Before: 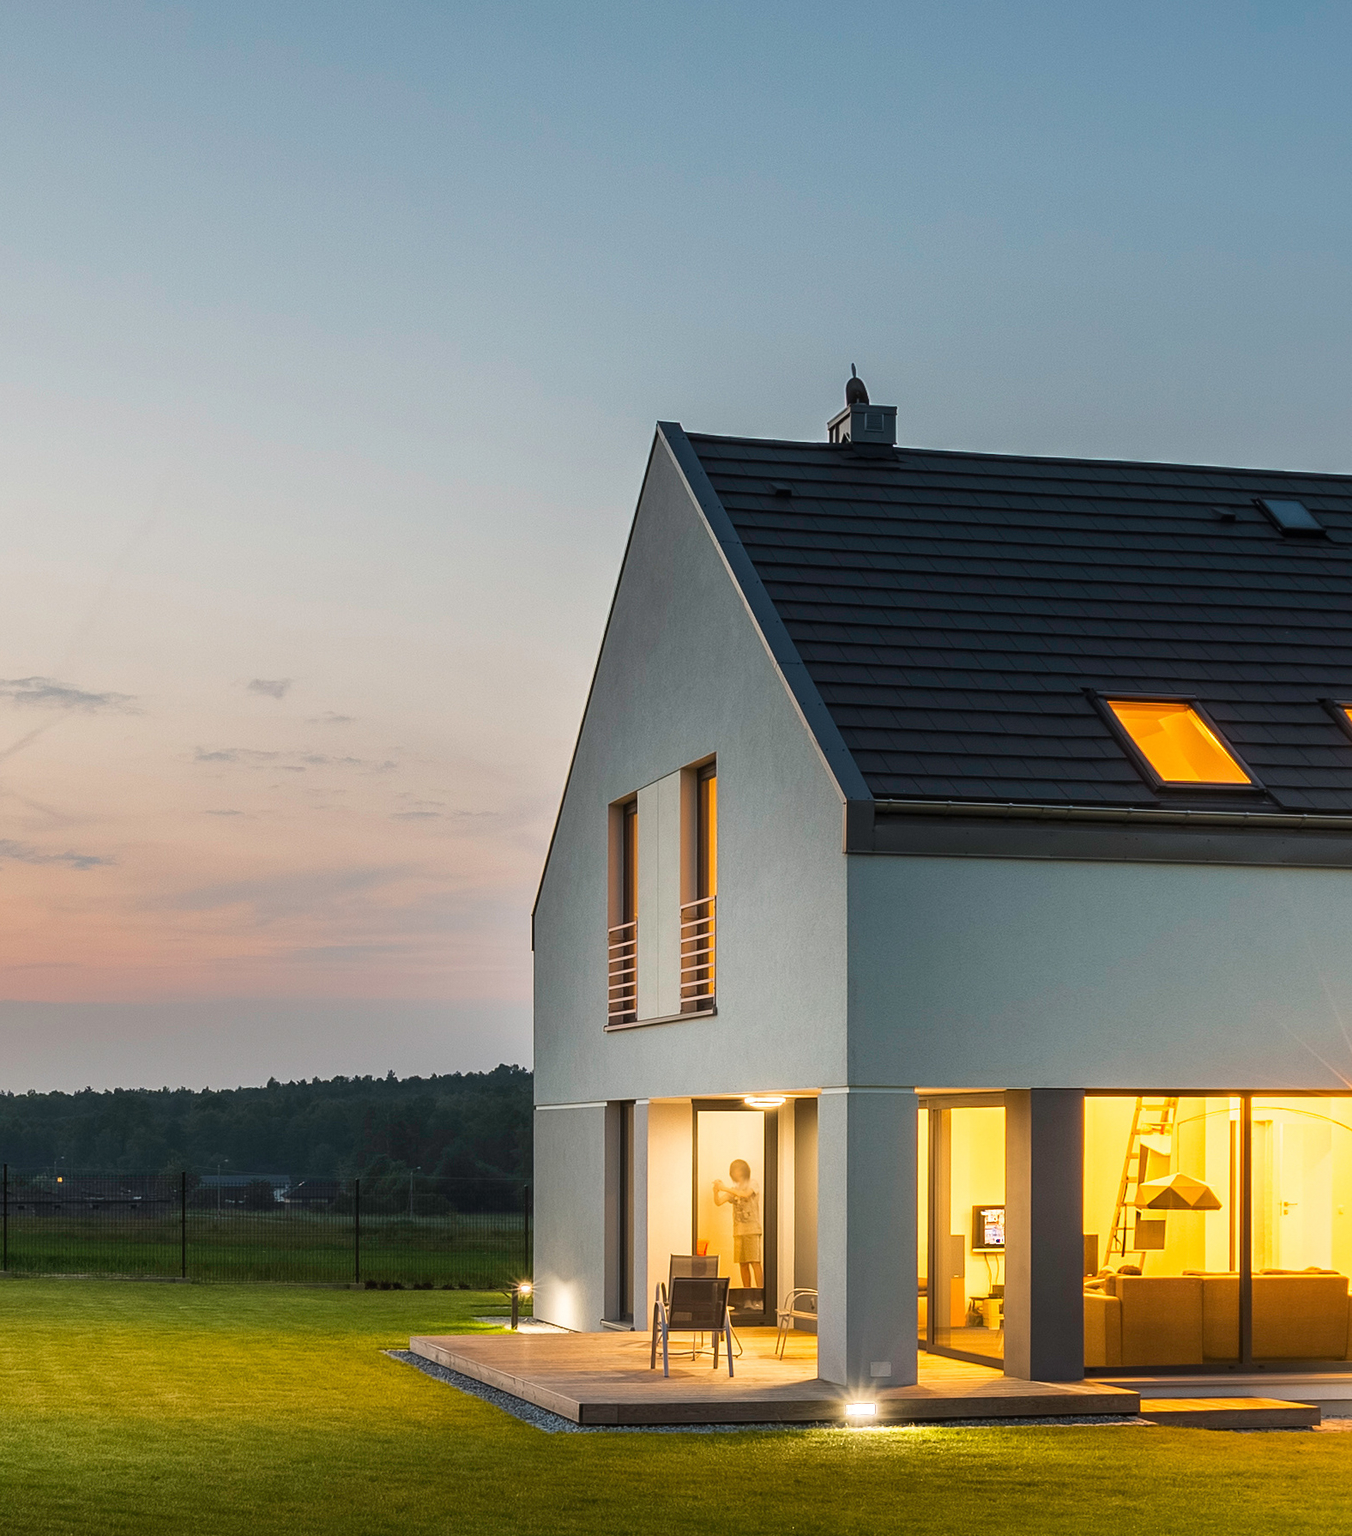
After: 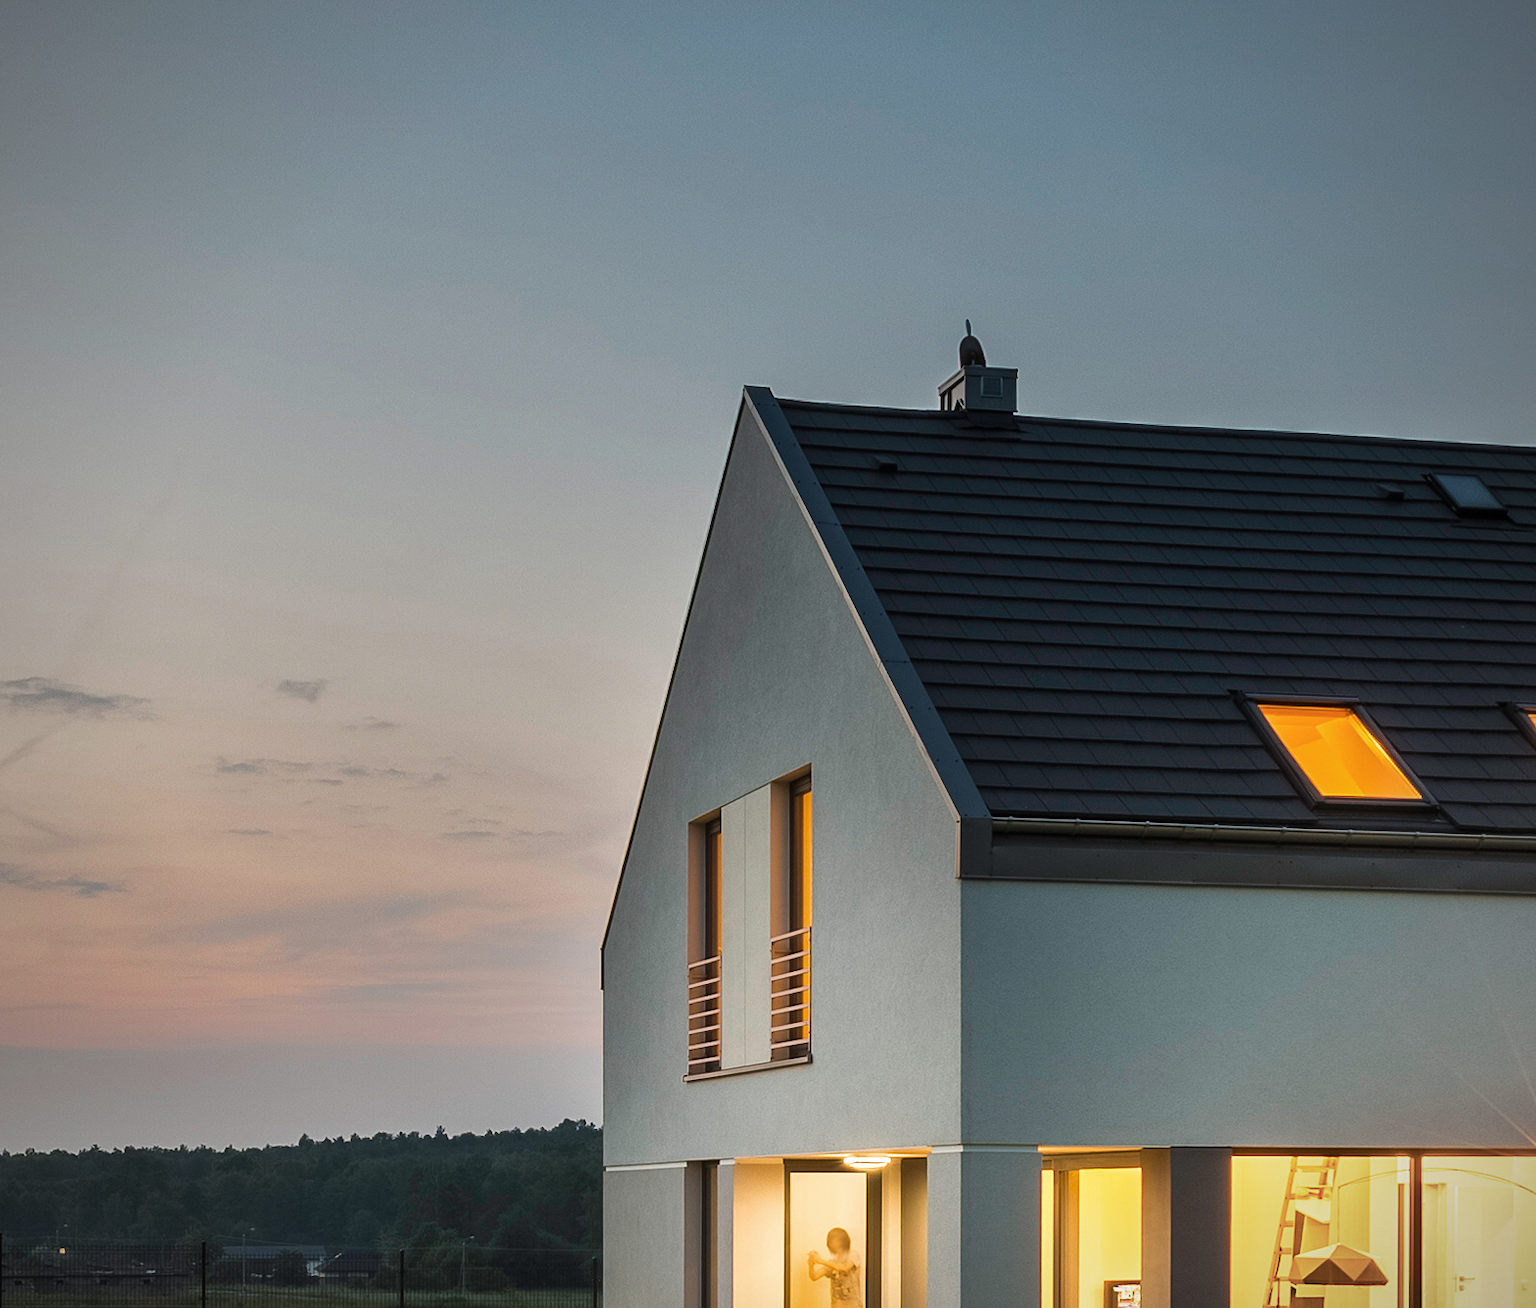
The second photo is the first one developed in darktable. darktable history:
graduated density: on, module defaults
crop: left 0.387%, top 5.469%, bottom 19.809%
shadows and highlights: shadows 32.83, highlights -47.7, soften with gaussian
vignetting: fall-off radius 60.65%
